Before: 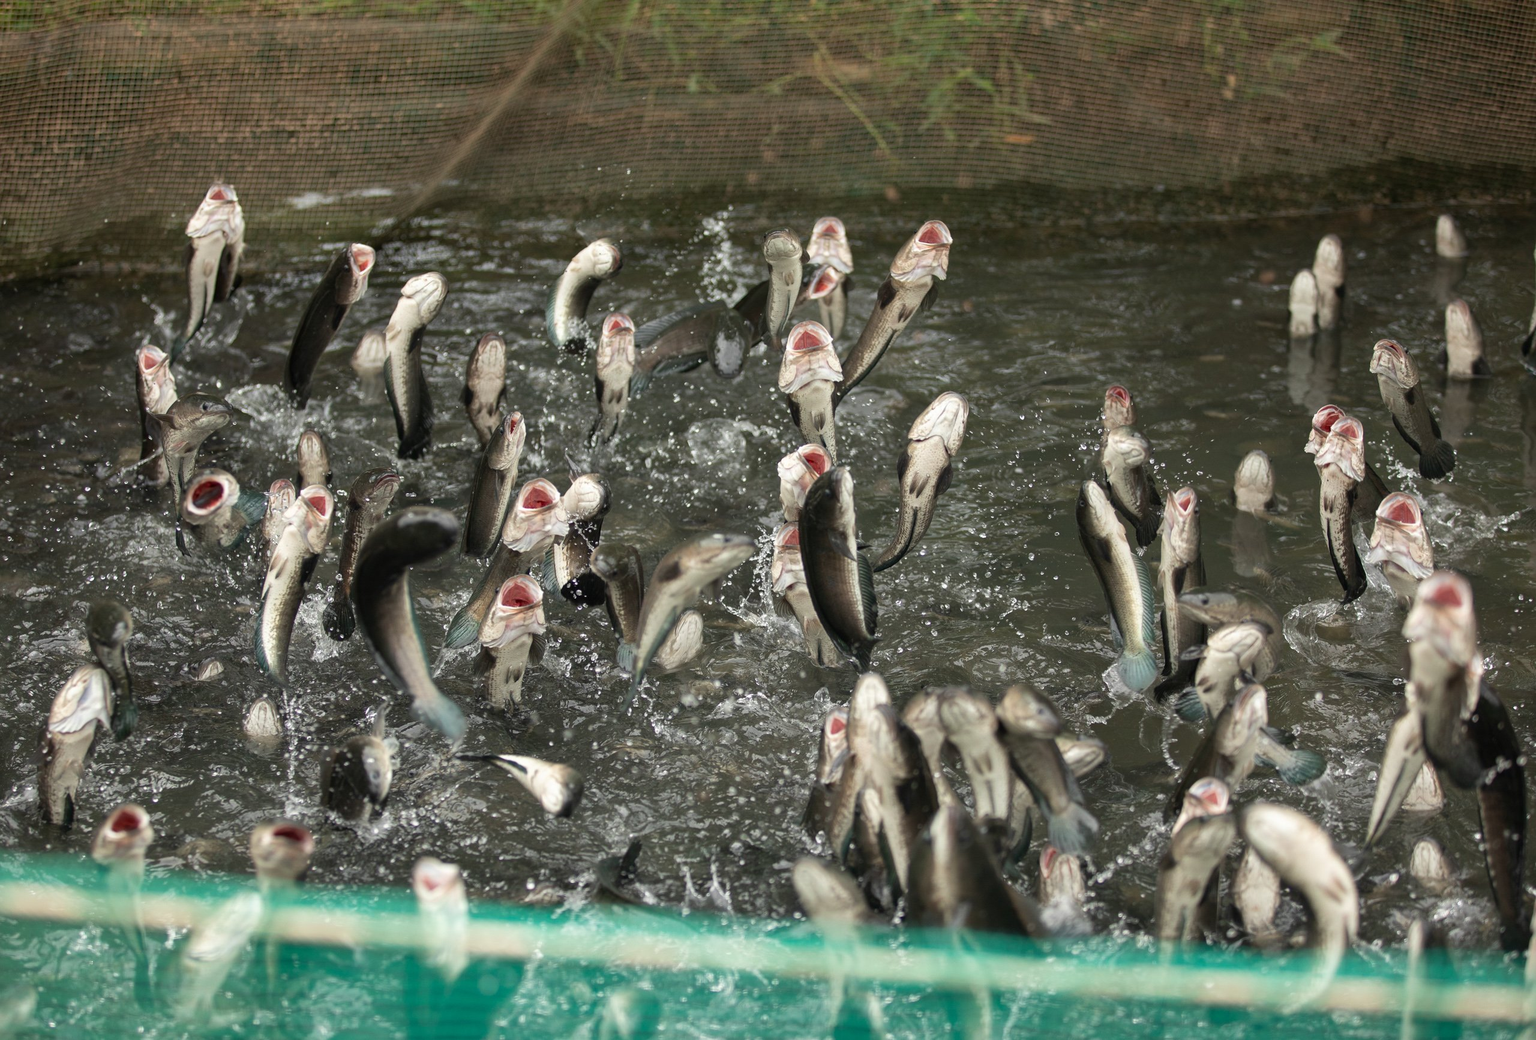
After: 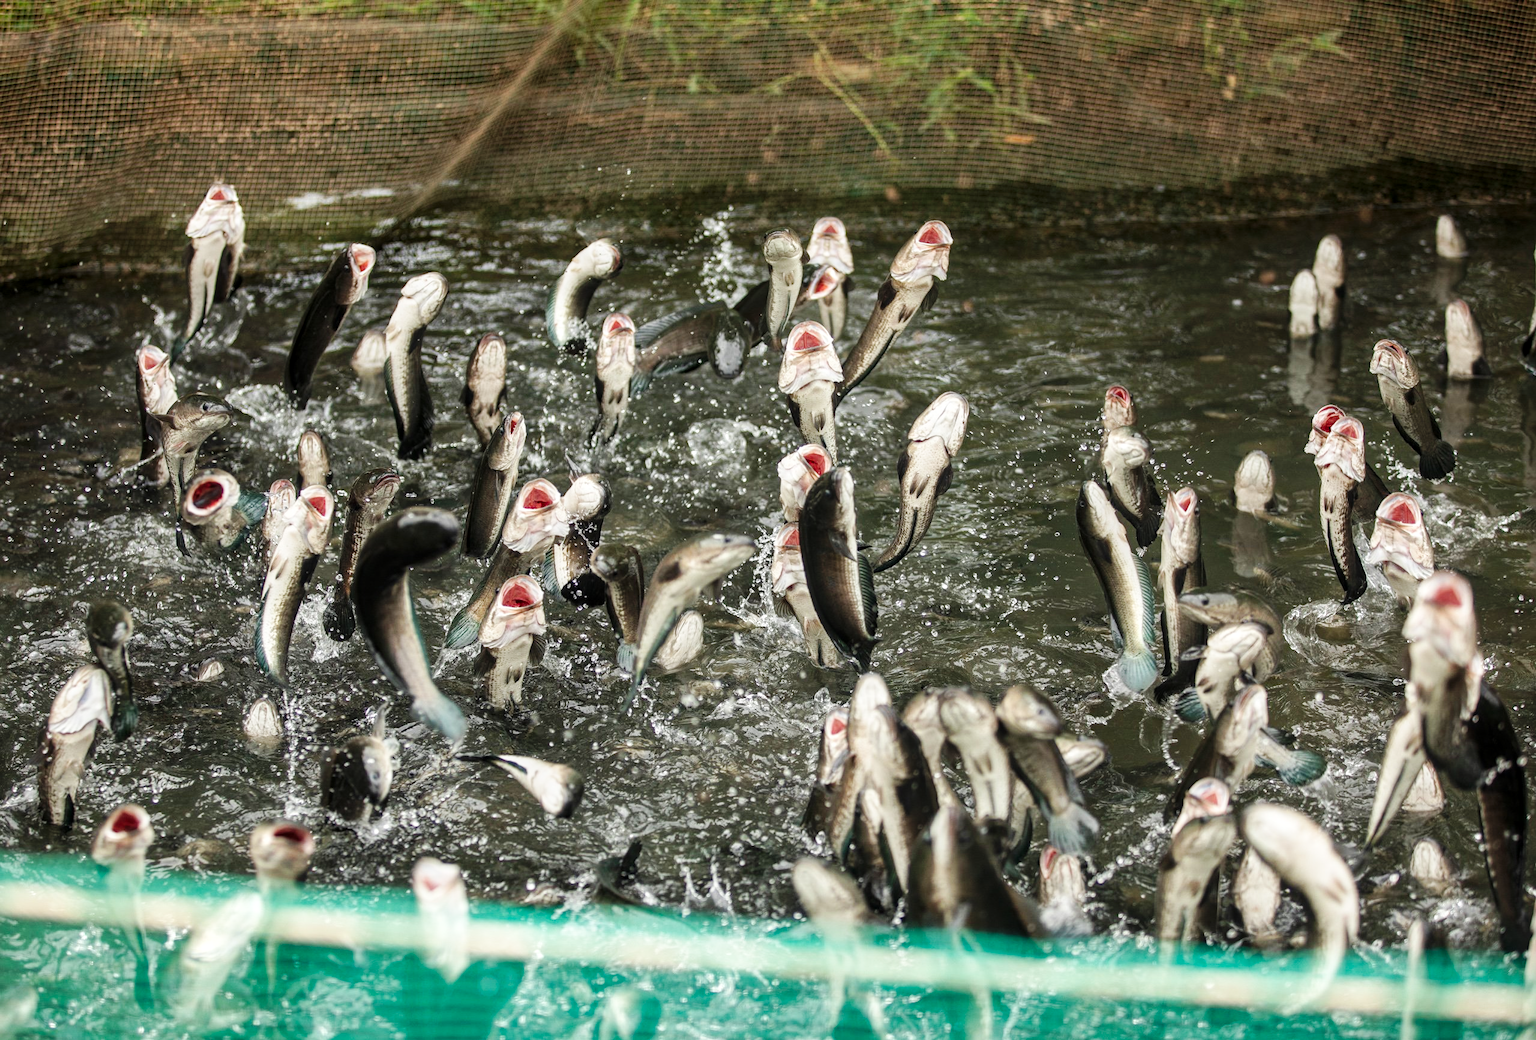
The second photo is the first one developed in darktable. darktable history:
local contrast: on, module defaults
base curve: curves: ch0 [(0, 0) (0.032, 0.025) (0.121, 0.166) (0.206, 0.329) (0.605, 0.79) (1, 1)], preserve colors none
